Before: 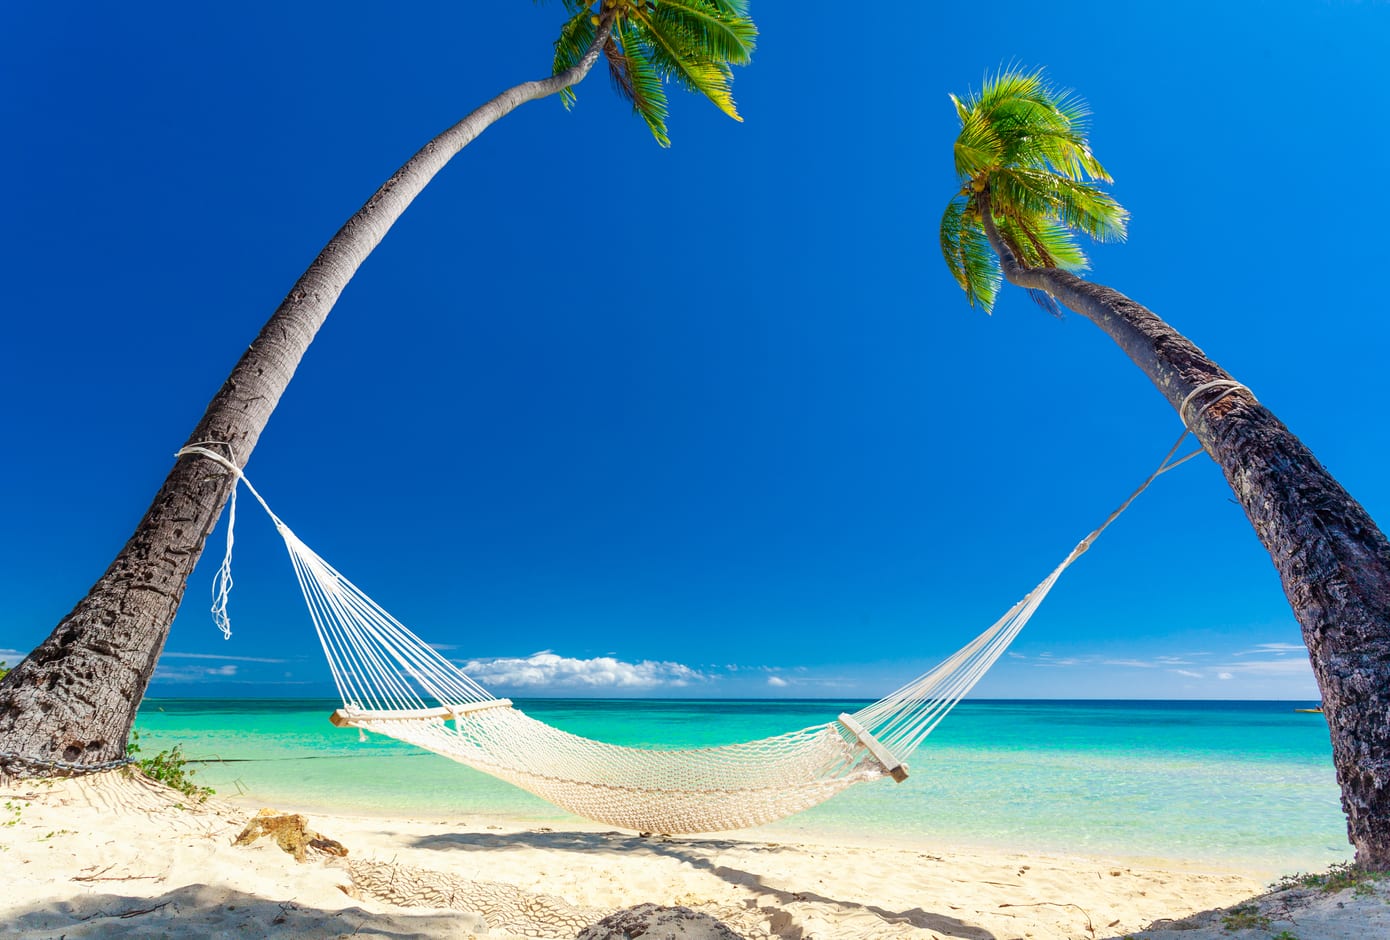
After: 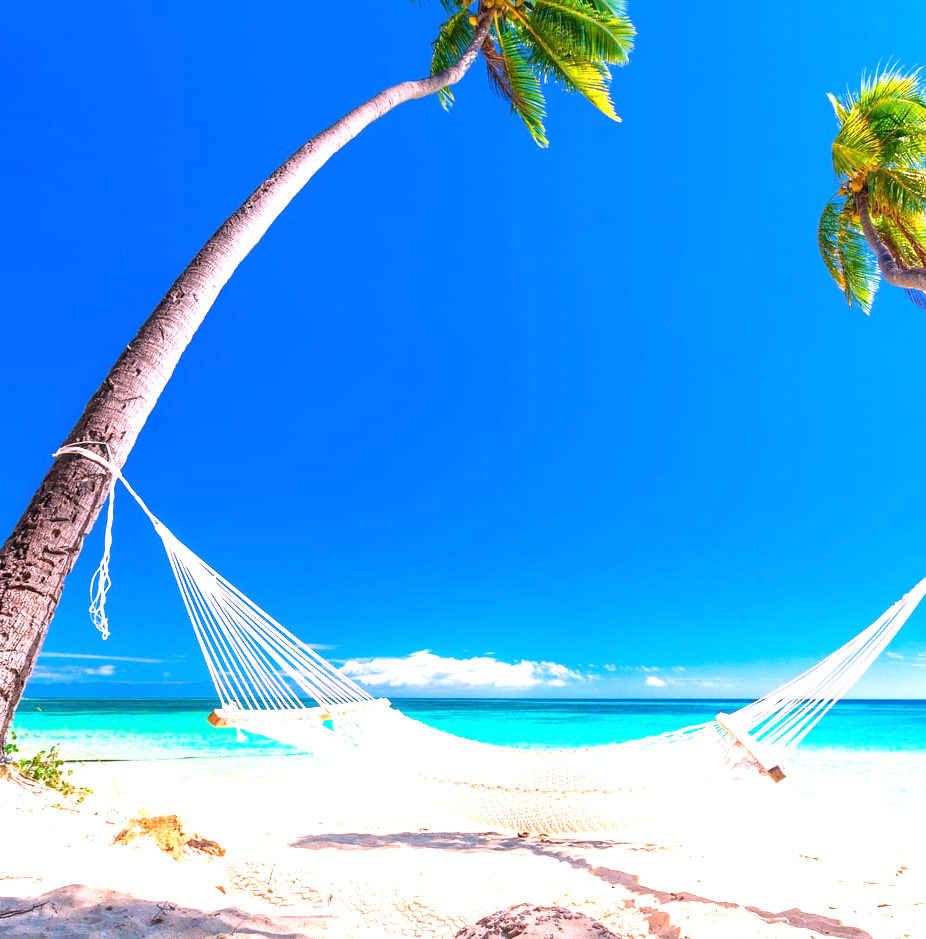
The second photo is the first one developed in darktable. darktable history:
crop and rotate: left 8.786%, right 24.548%
white balance: red 1.188, blue 1.11
exposure: black level correction 0, exposure 1 EV, compensate exposure bias true, compensate highlight preservation false
